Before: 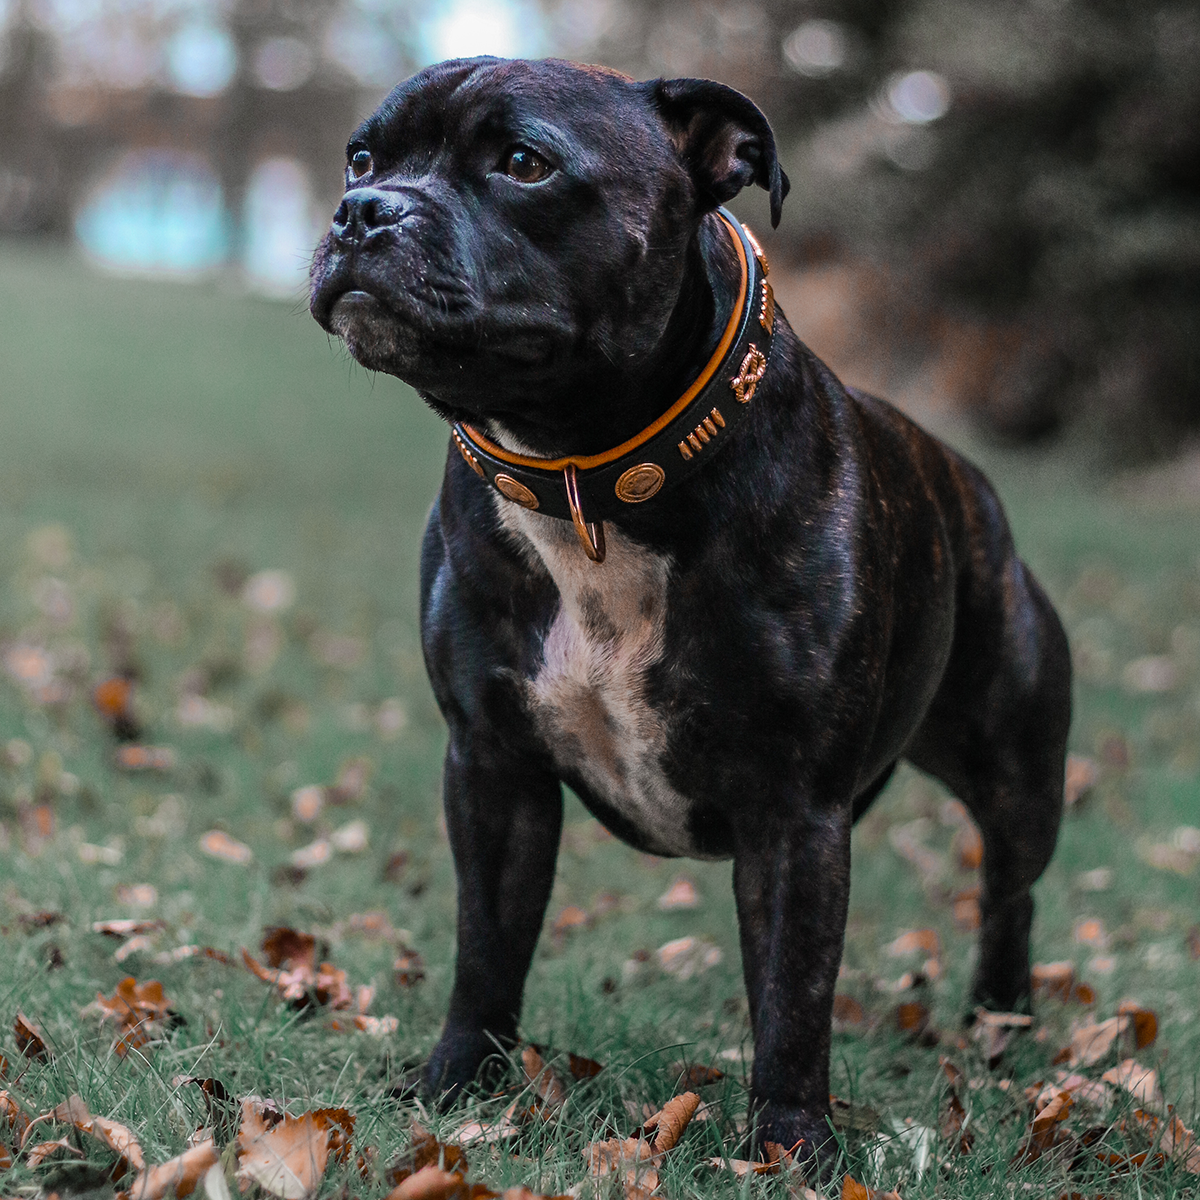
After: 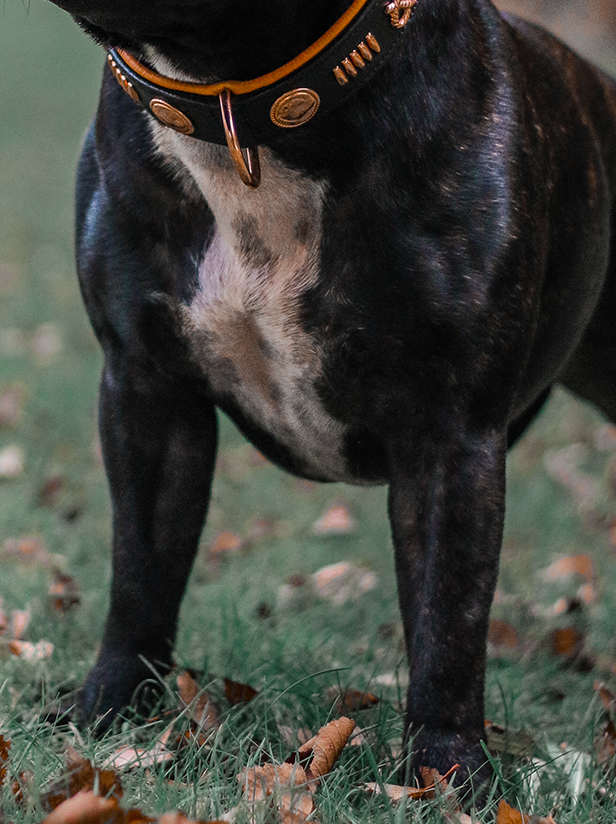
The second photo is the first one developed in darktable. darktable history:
crop and rotate: left 28.796%, top 31.282%, right 19.809%
